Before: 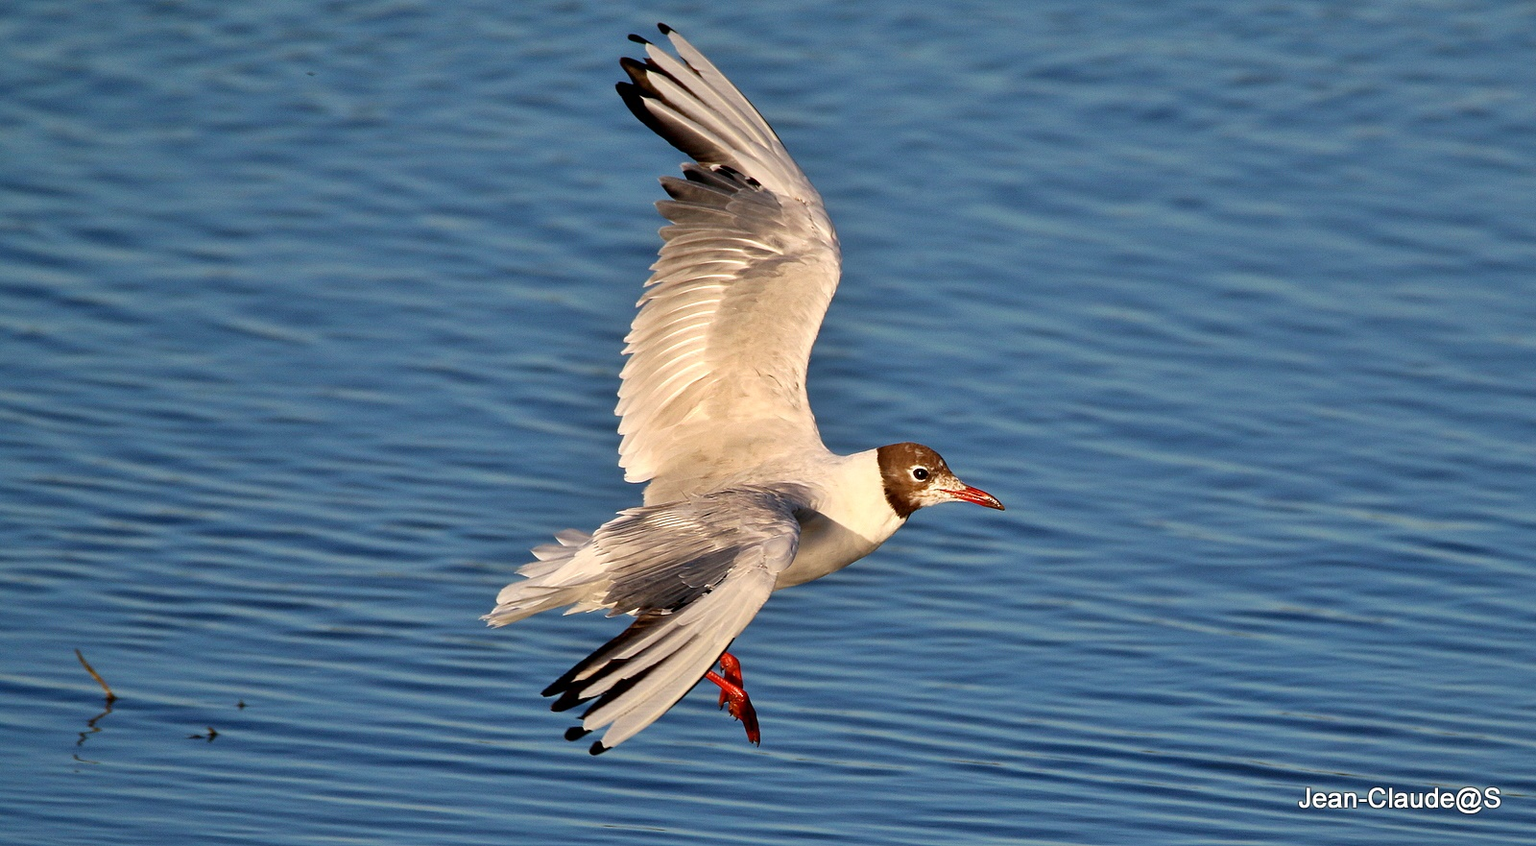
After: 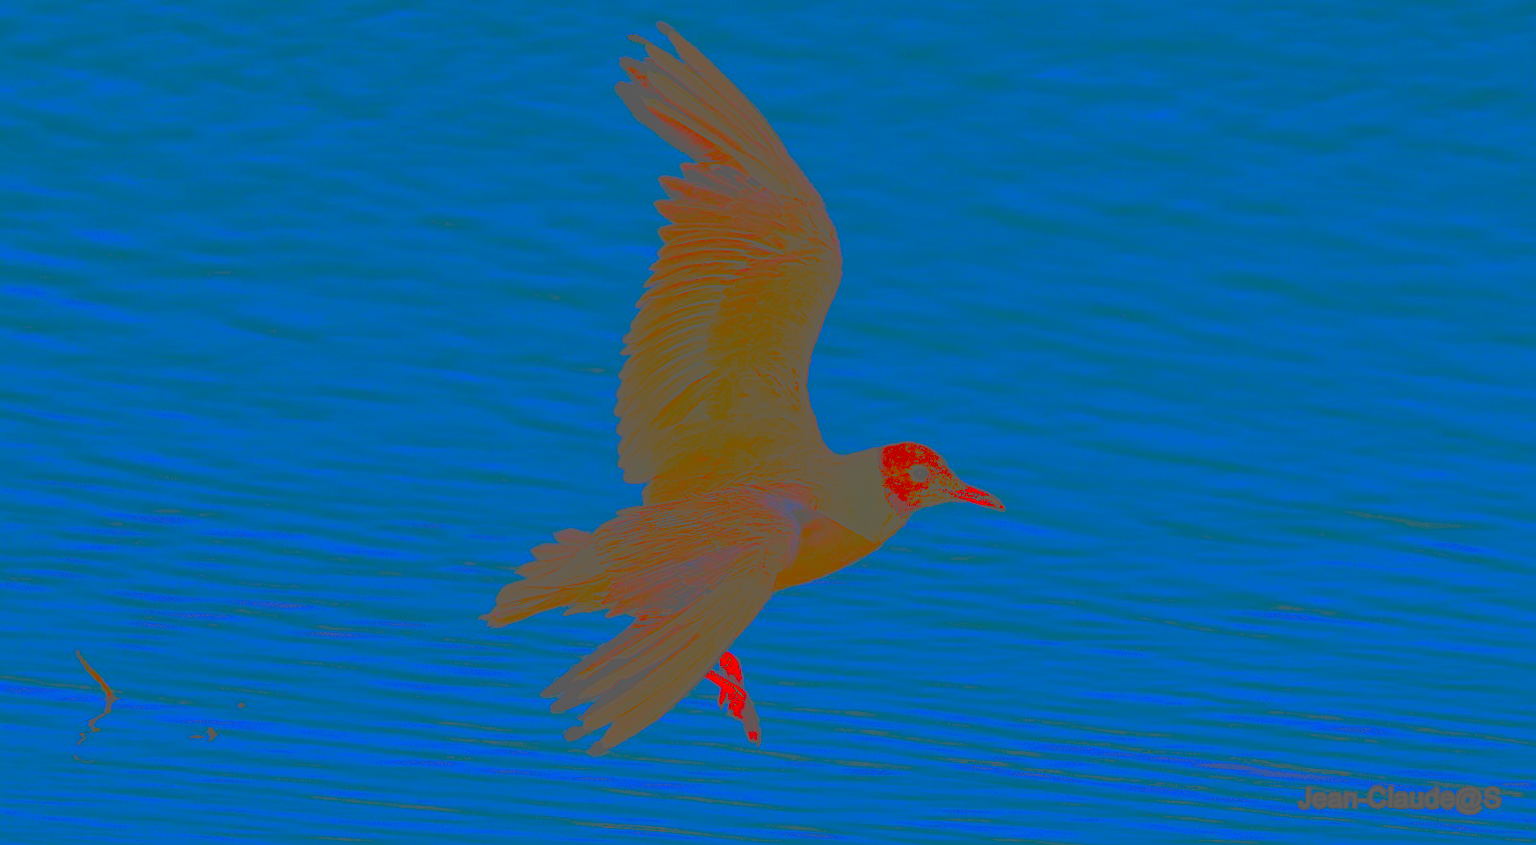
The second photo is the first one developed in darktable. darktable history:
contrast brightness saturation: contrast -0.978, brightness -0.179, saturation 0.742
base curve: curves: ch0 [(0, 0) (0.04, 0.03) (0.133, 0.232) (0.448, 0.748) (0.843, 0.968) (1, 1)], preserve colors none
sharpen: amount 1.985
